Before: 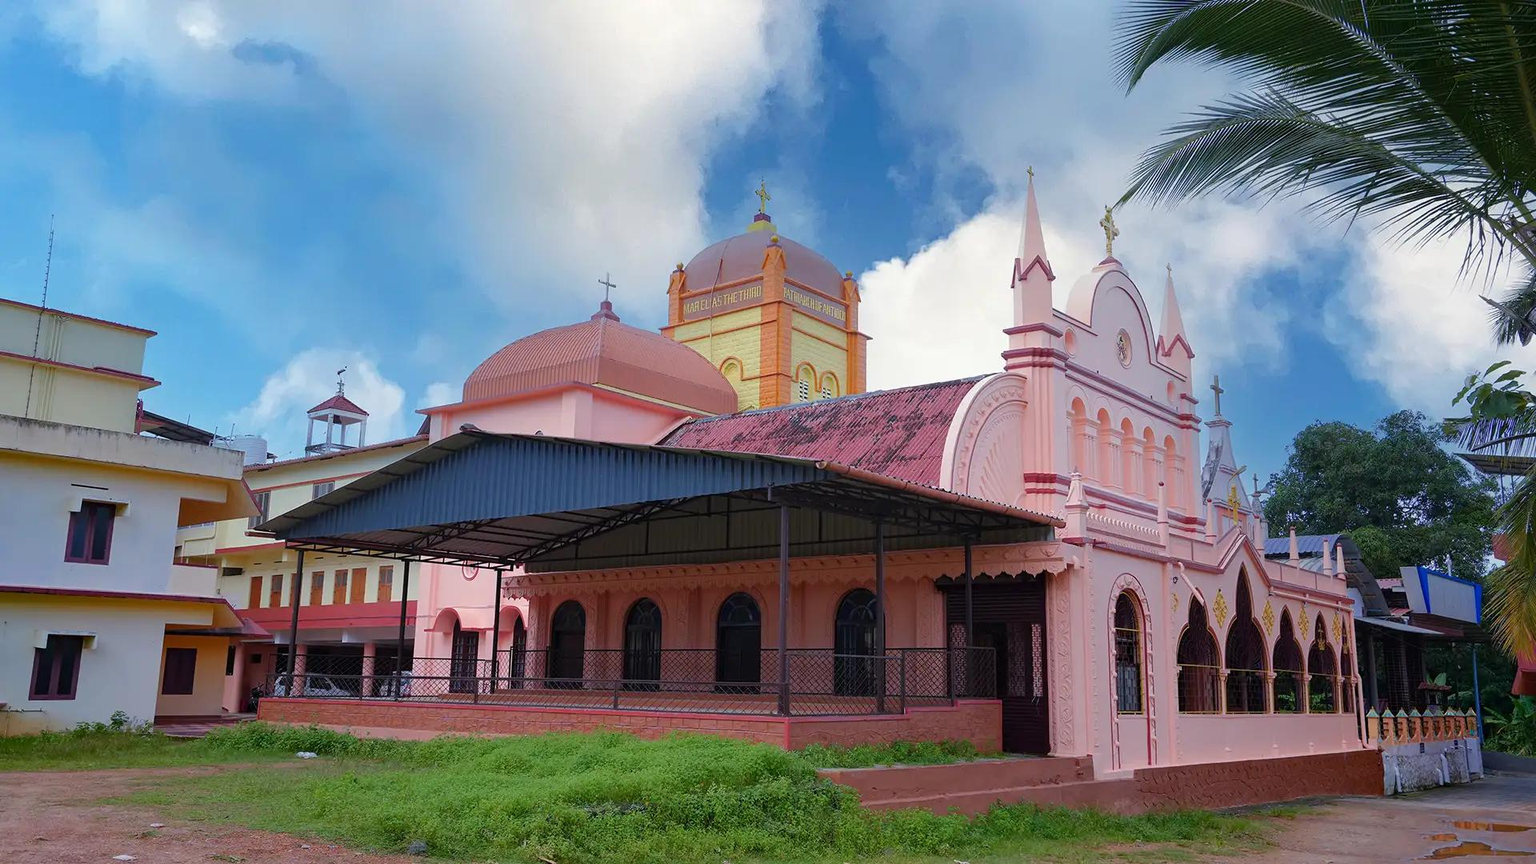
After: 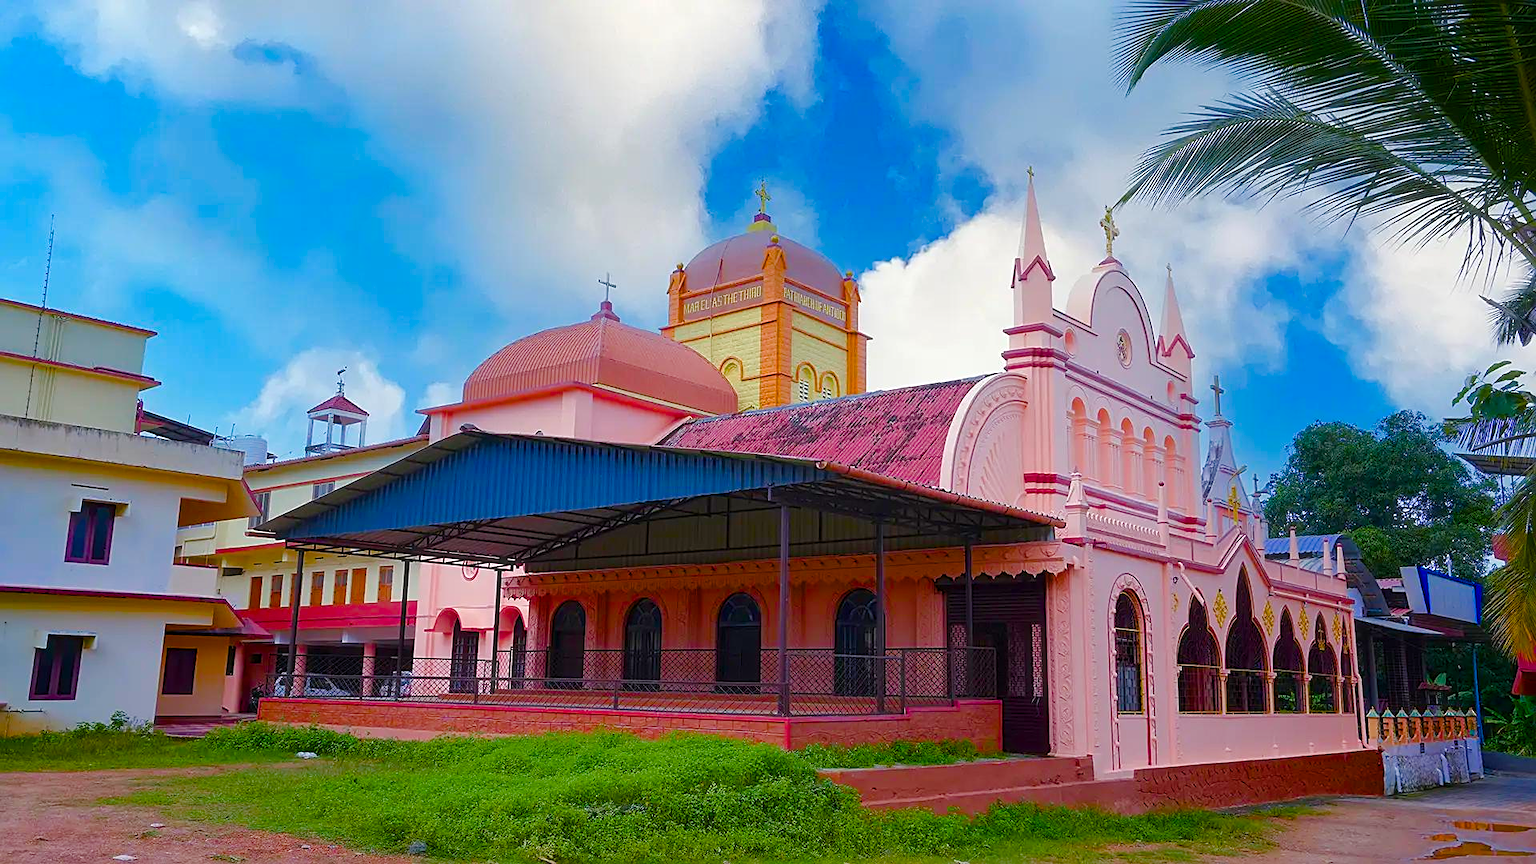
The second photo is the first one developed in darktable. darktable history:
haze removal: strength -0.05
color balance rgb: perceptual saturation grading › global saturation 24.74%, perceptual saturation grading › highlights -51.22%, perceptual saturation grading › mid-tones 19.16%, perceptual saturation grading › shadows 60.98%, global vibrance 50%
sharpen: on, module defaults
rotate and perspective: automatic cropping off
